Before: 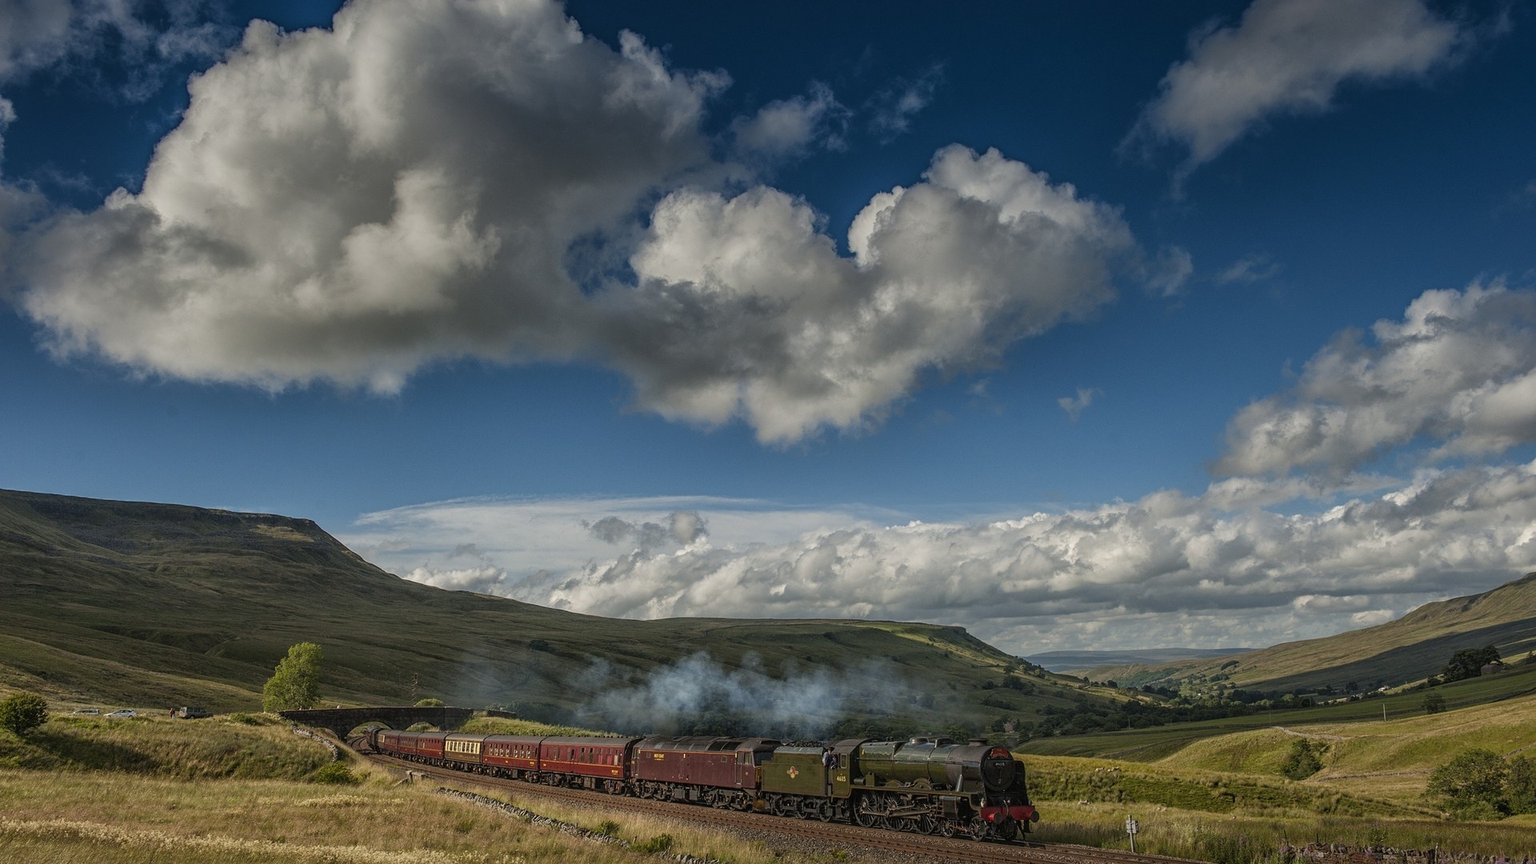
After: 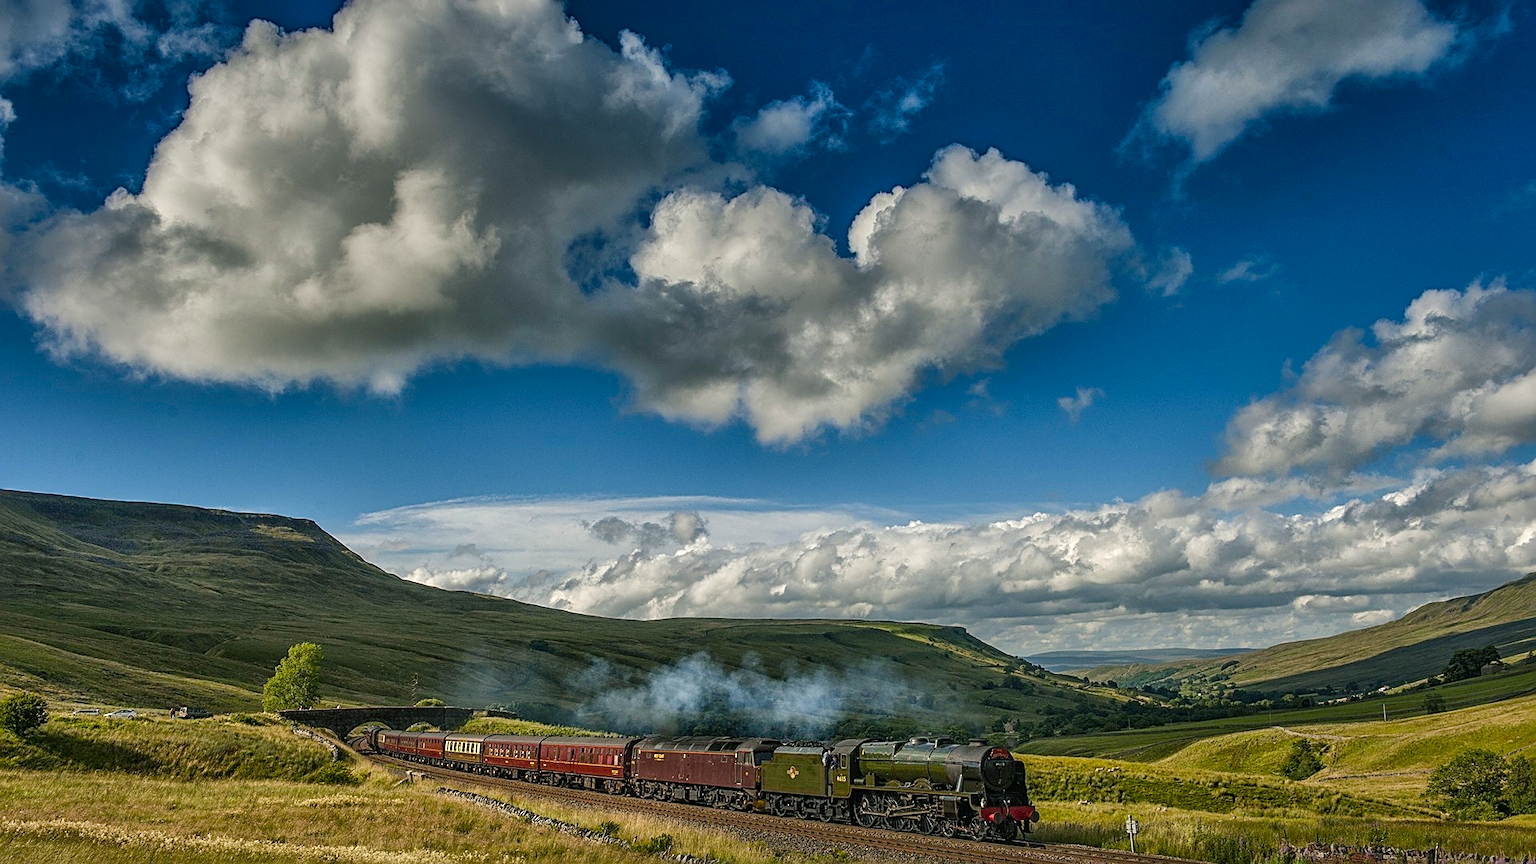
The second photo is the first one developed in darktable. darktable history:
shadows and highlights: low approximation 0.01, soften with gaussian
color balance rgb: shadows lift › luminance -7.773%, shadows lift › chroma 2.307%, shadows lift › hue 200.33°, linear chroma grading › shadows -7.603%, linear chroma grading › global chroma 9.93%, perceptual saturation grading › global saturation 13.978%, perceptual saturation grading › highlights -25.407%, perceptual saturation grading › shadows 29.368%, perceptual brilliance grading › highlights 9.502%, perceptual brilliance grading › mid-tones 4.794%, global vibrance 20%
sharpen: on, module defaults
local contrast: mode bilateral grid, contrast 20, coarseness 50, detail 119%, midtone range 0.2
